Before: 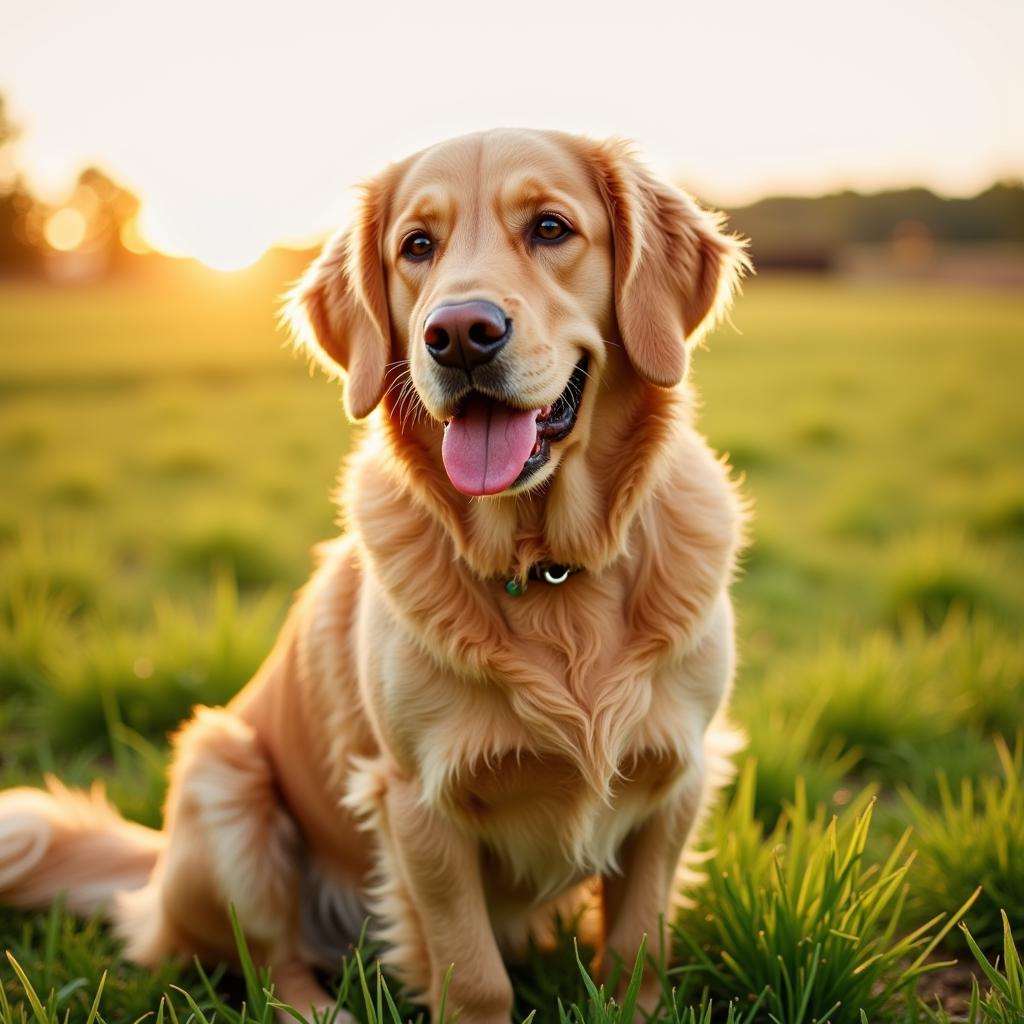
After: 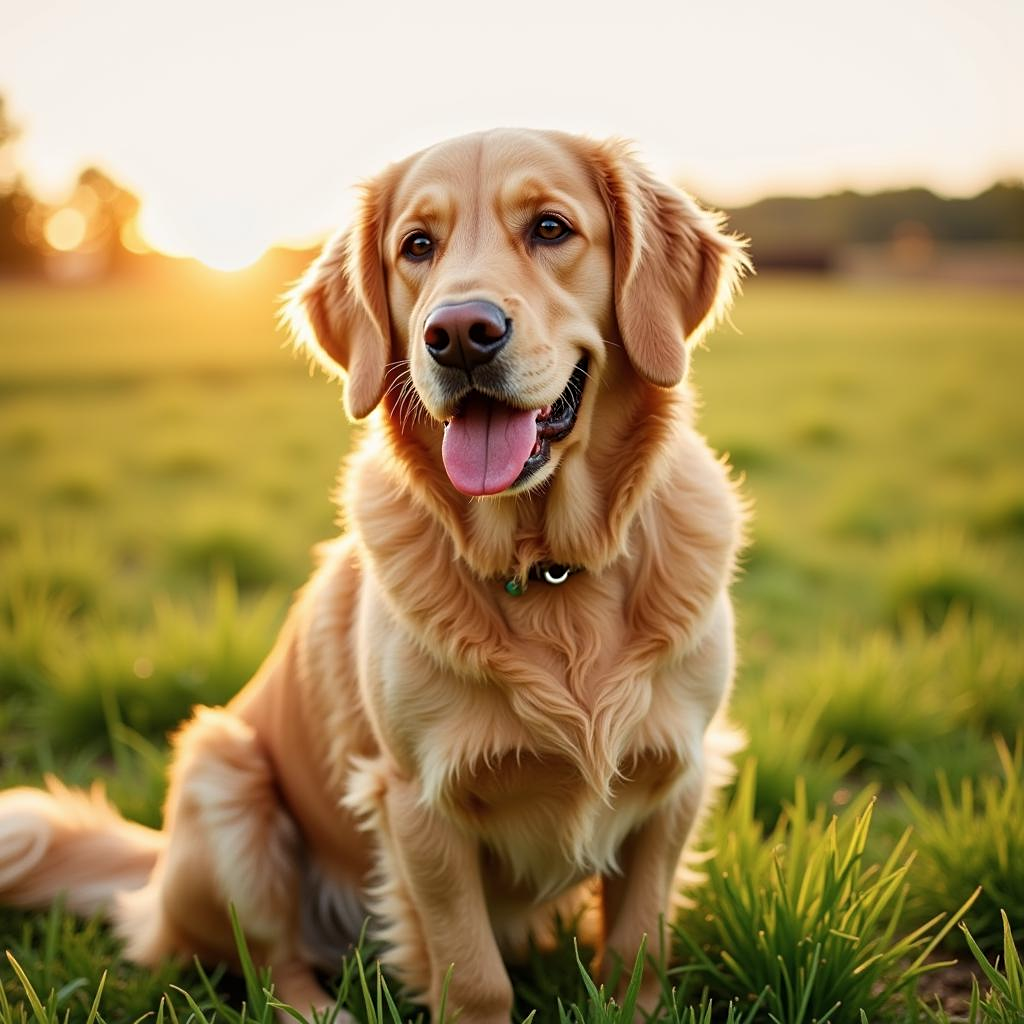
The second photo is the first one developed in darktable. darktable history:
sharpen: amount 0.217
contrast brightness saturation: saturation -0.048
